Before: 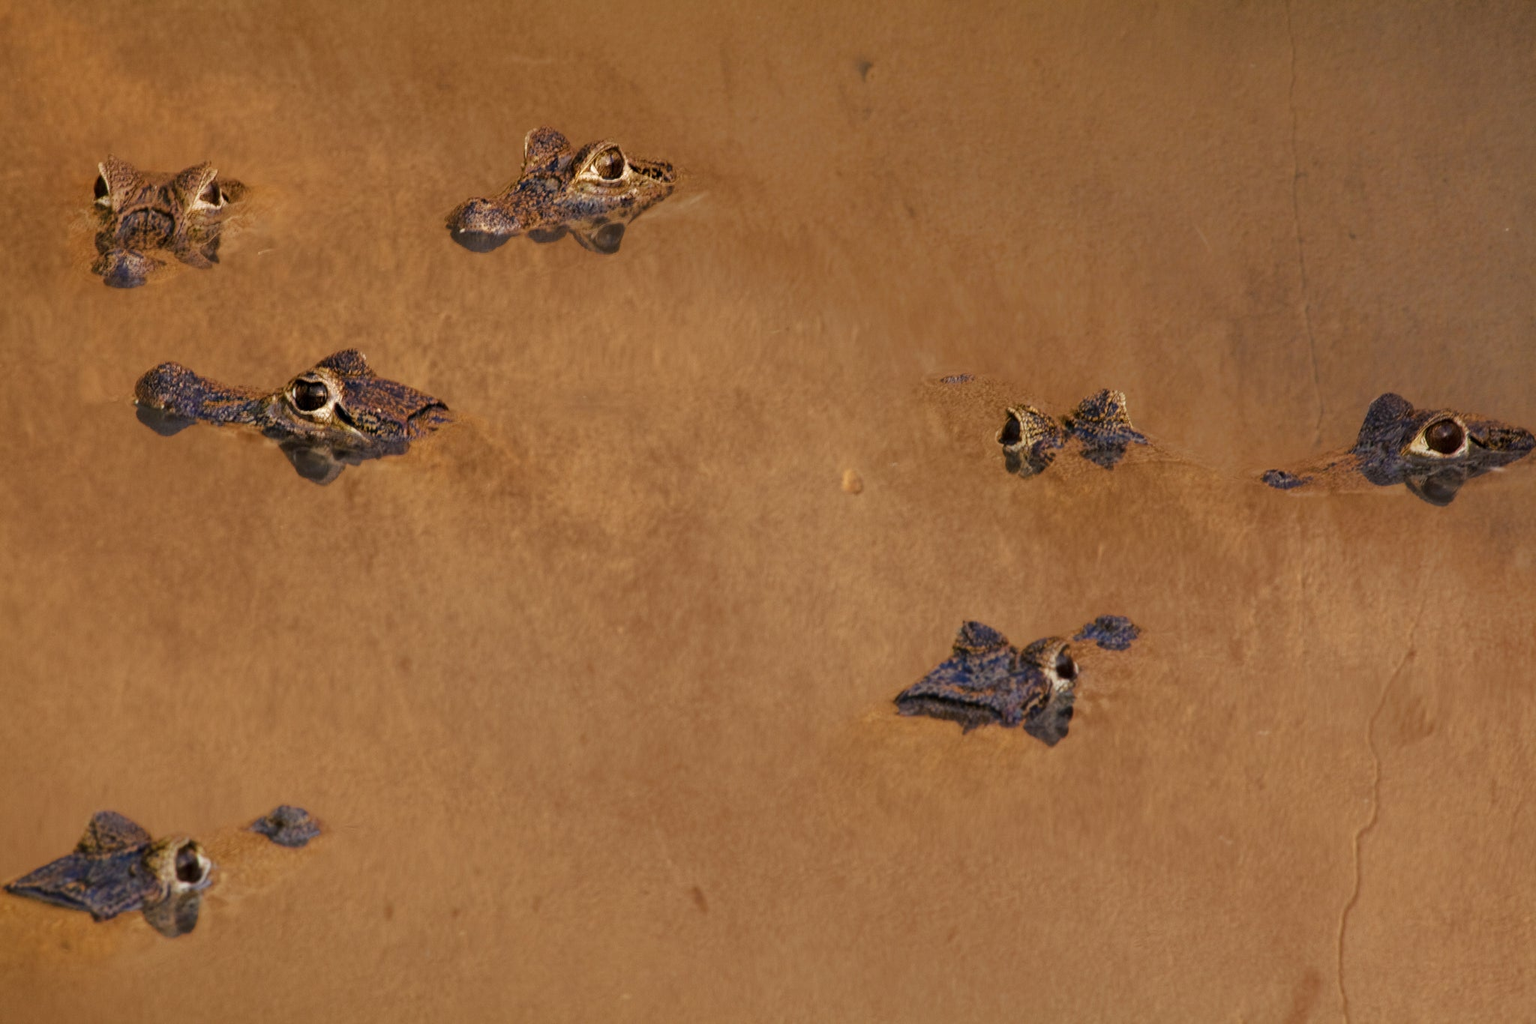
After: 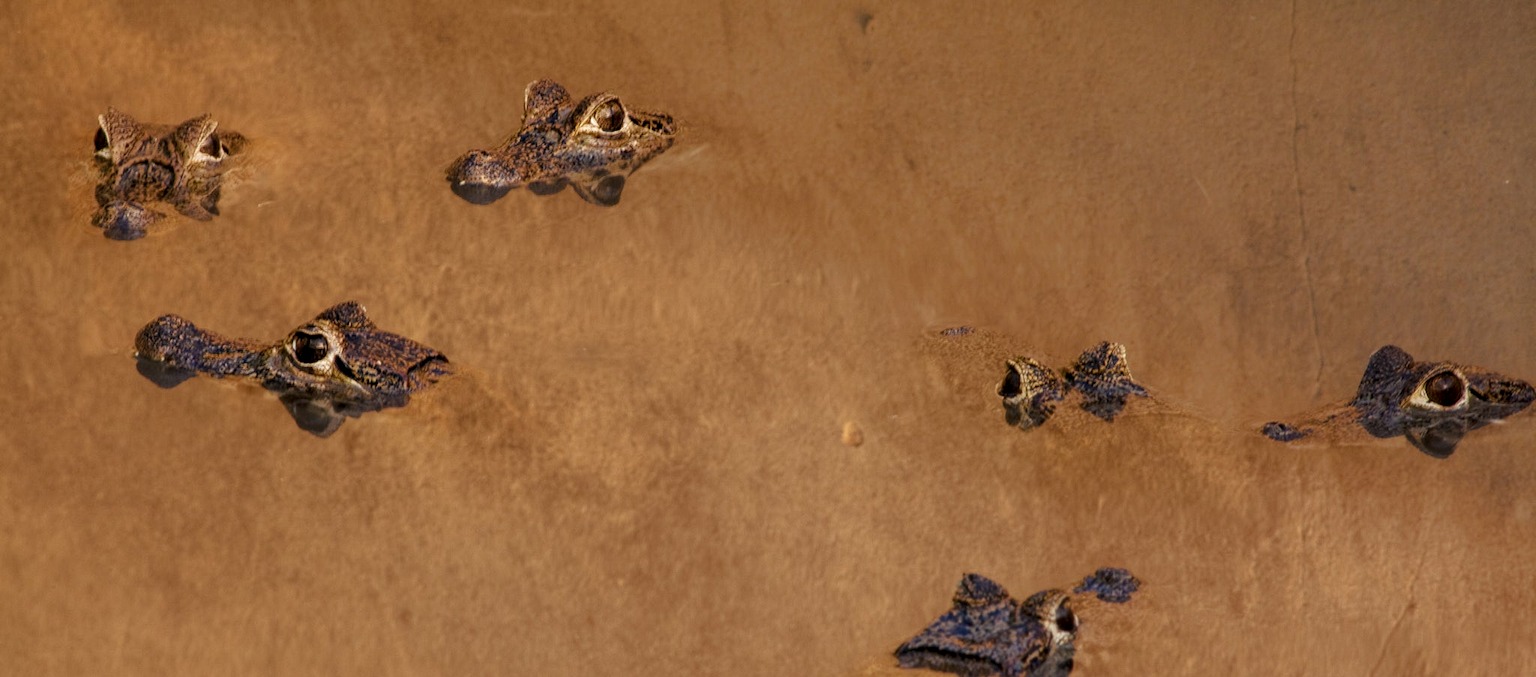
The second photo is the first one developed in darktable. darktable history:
local contrast: on, module defaults
crop and rotate: top 4.728%, bottom 29.121%
